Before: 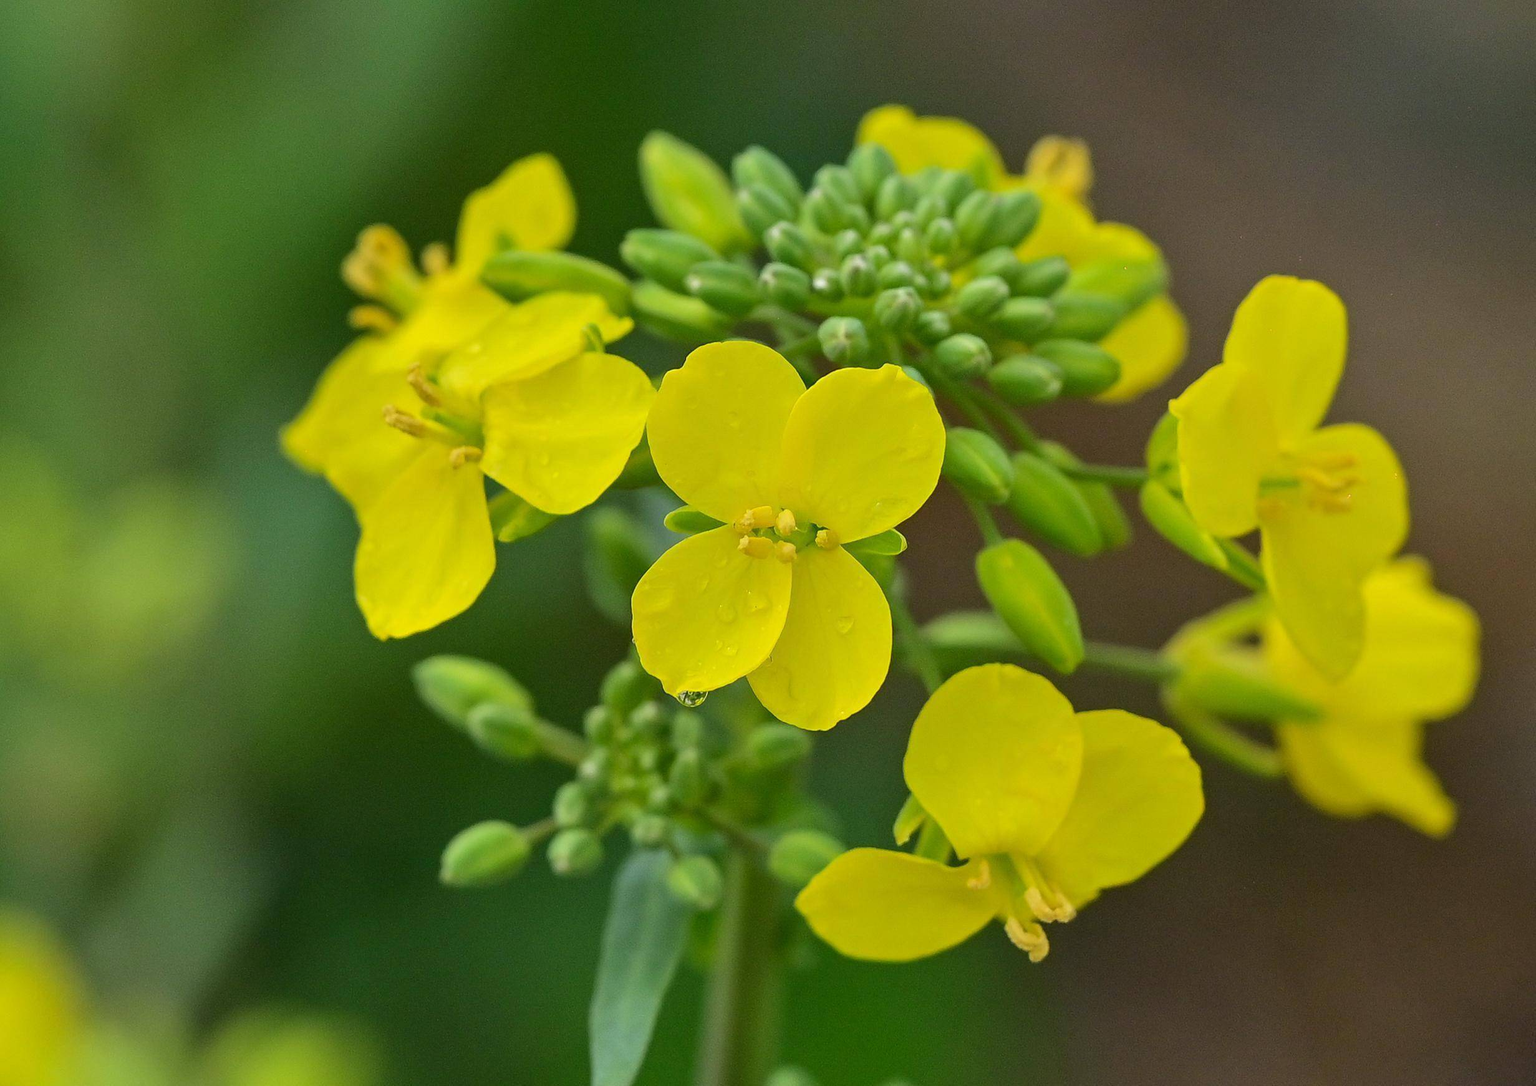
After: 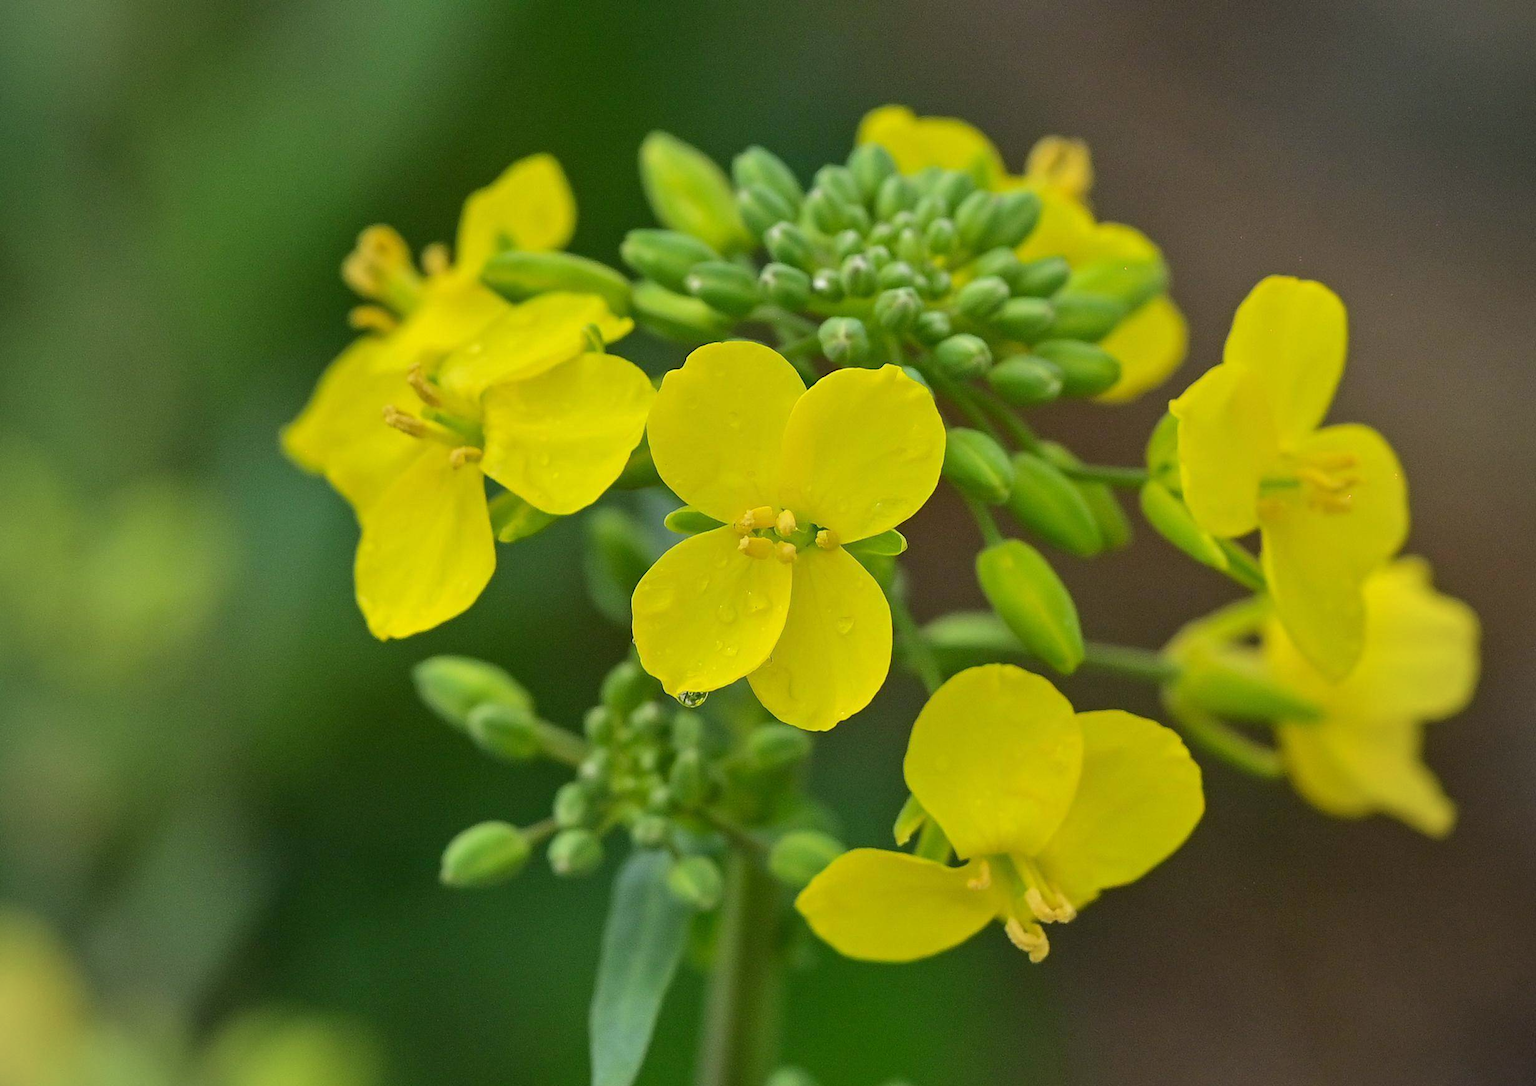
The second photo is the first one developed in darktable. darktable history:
vignetting: brightness -0.176, saturation -0.306, unbound false
